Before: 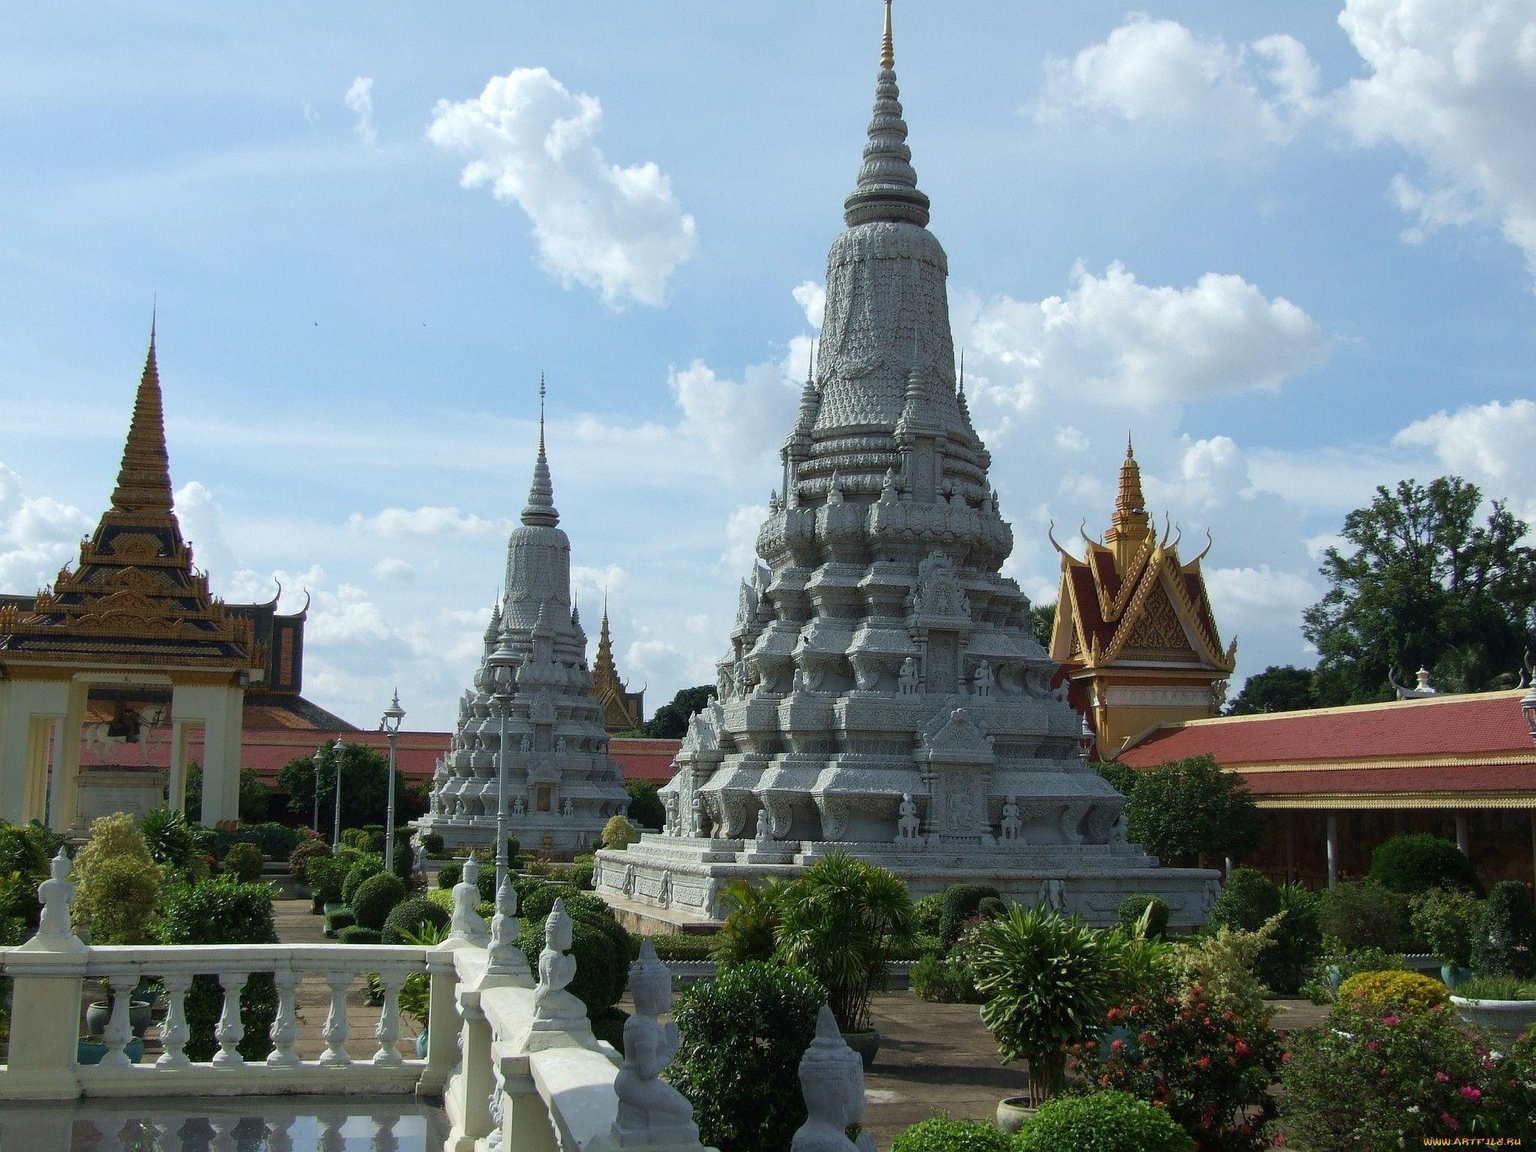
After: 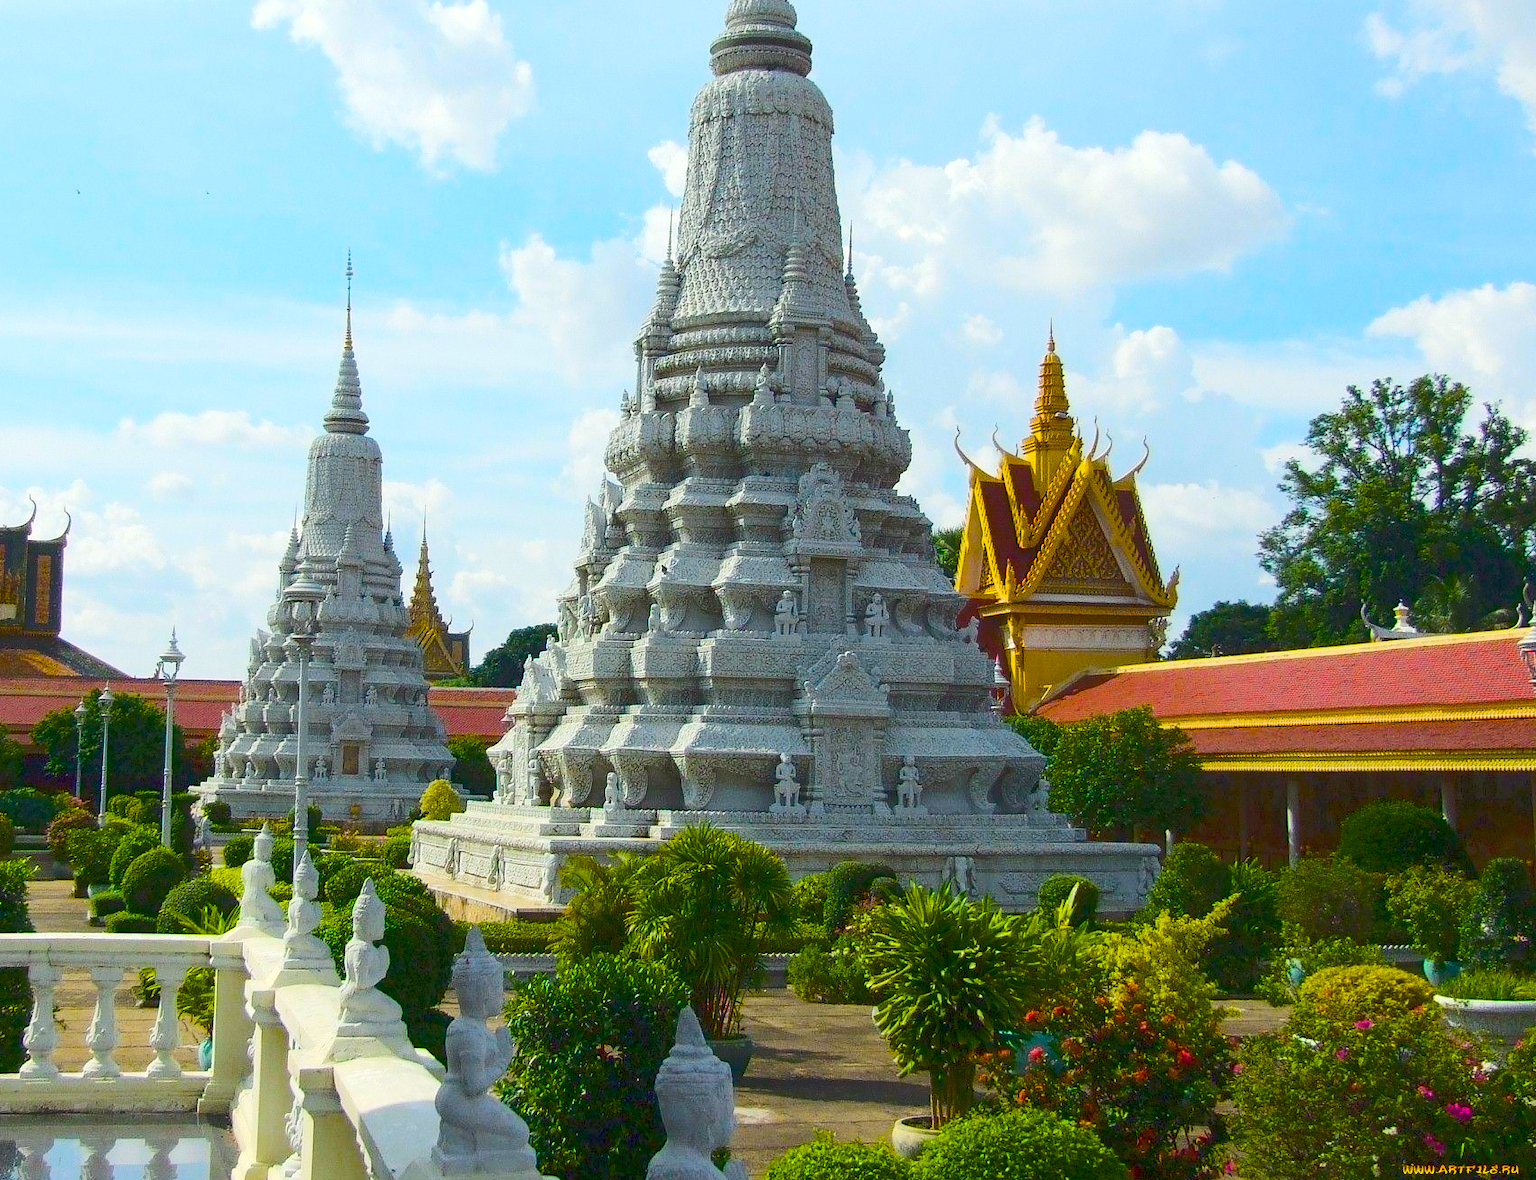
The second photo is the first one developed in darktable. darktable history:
color balance rgb: linear chroma grading › global chroma 40.15%, perceptual saturation grading › global saturation 60.58%, perceptual saturation grading › highlights 20.44%, perceptual saturation grading › shadows -50.36%, perceptual brilliance grading › highlights 2.19%, perceptual brilliance grading › mid-tones -50.36%, perceptual brilliance grading › shadows -50.36%
color calibration: x 0.342, y 0.355, temperature 5146 K
color equalizer: saturation › red 1.26, saturation › orange 1.26, saturation › yellow 1.26, saturation › green 1.26, saturation › cyan 1.26, saturation › blue 1.26, saturation › lavender 1.26, saturation › magenta 1.26
crop: left 16.315%, top 14.246%
